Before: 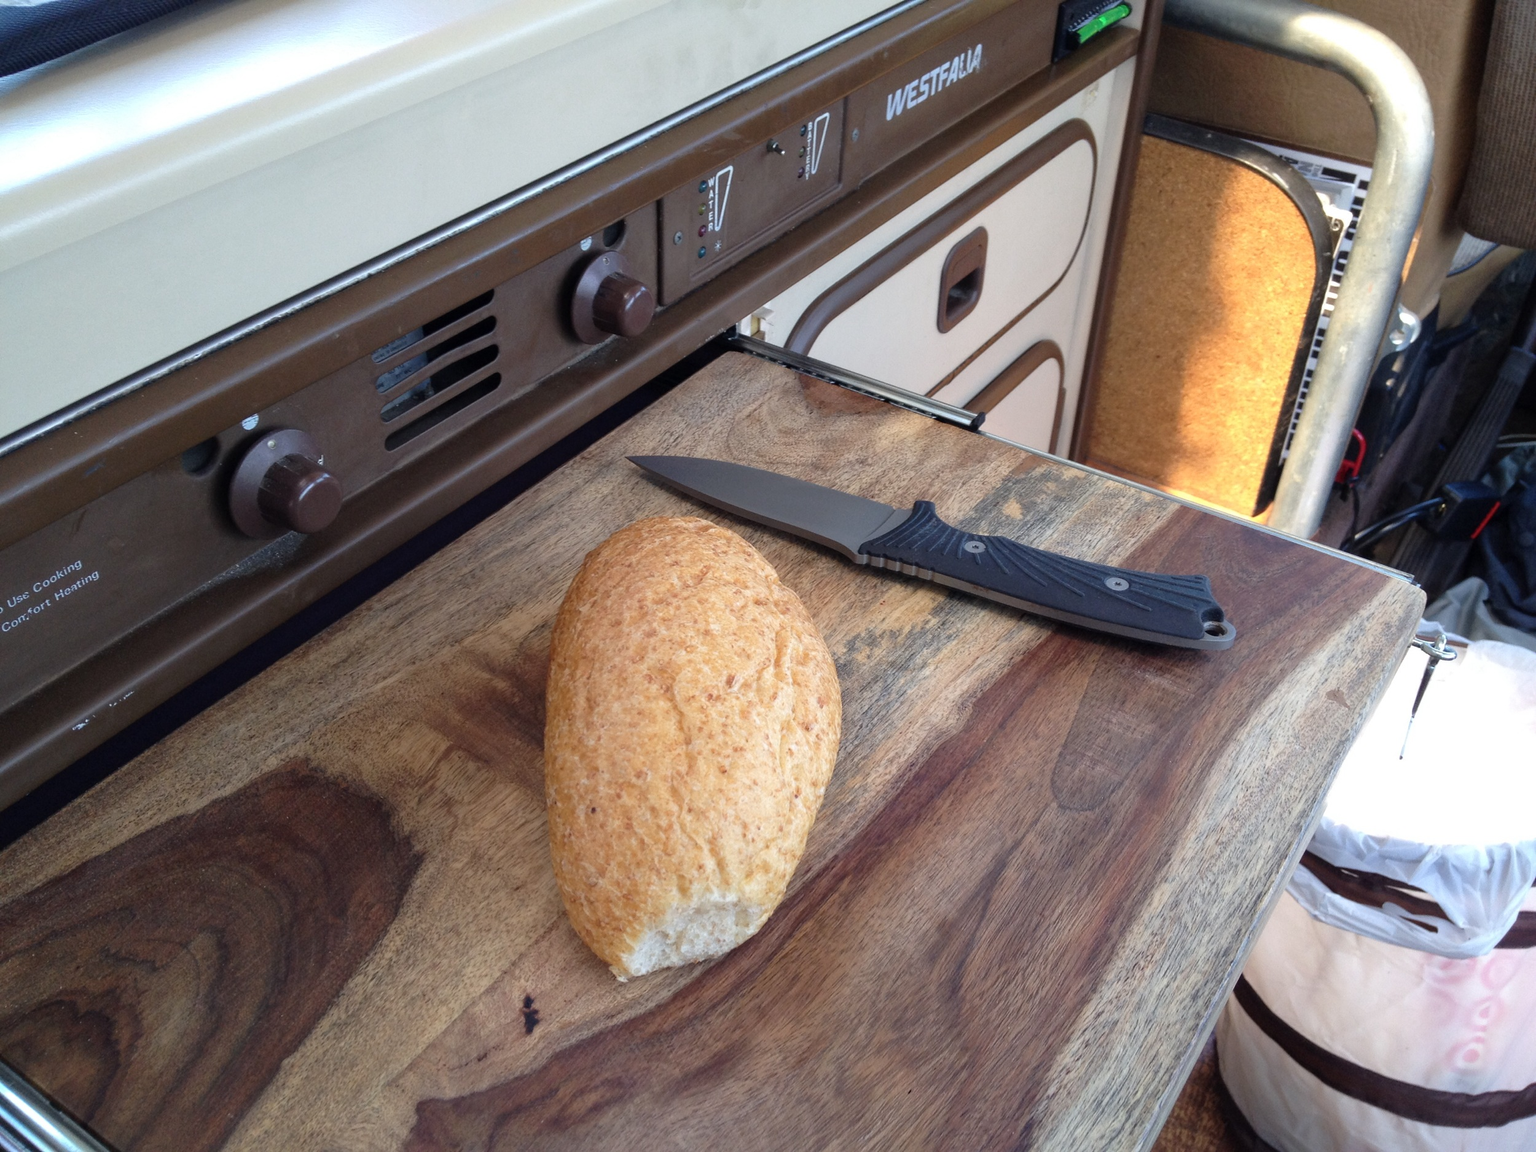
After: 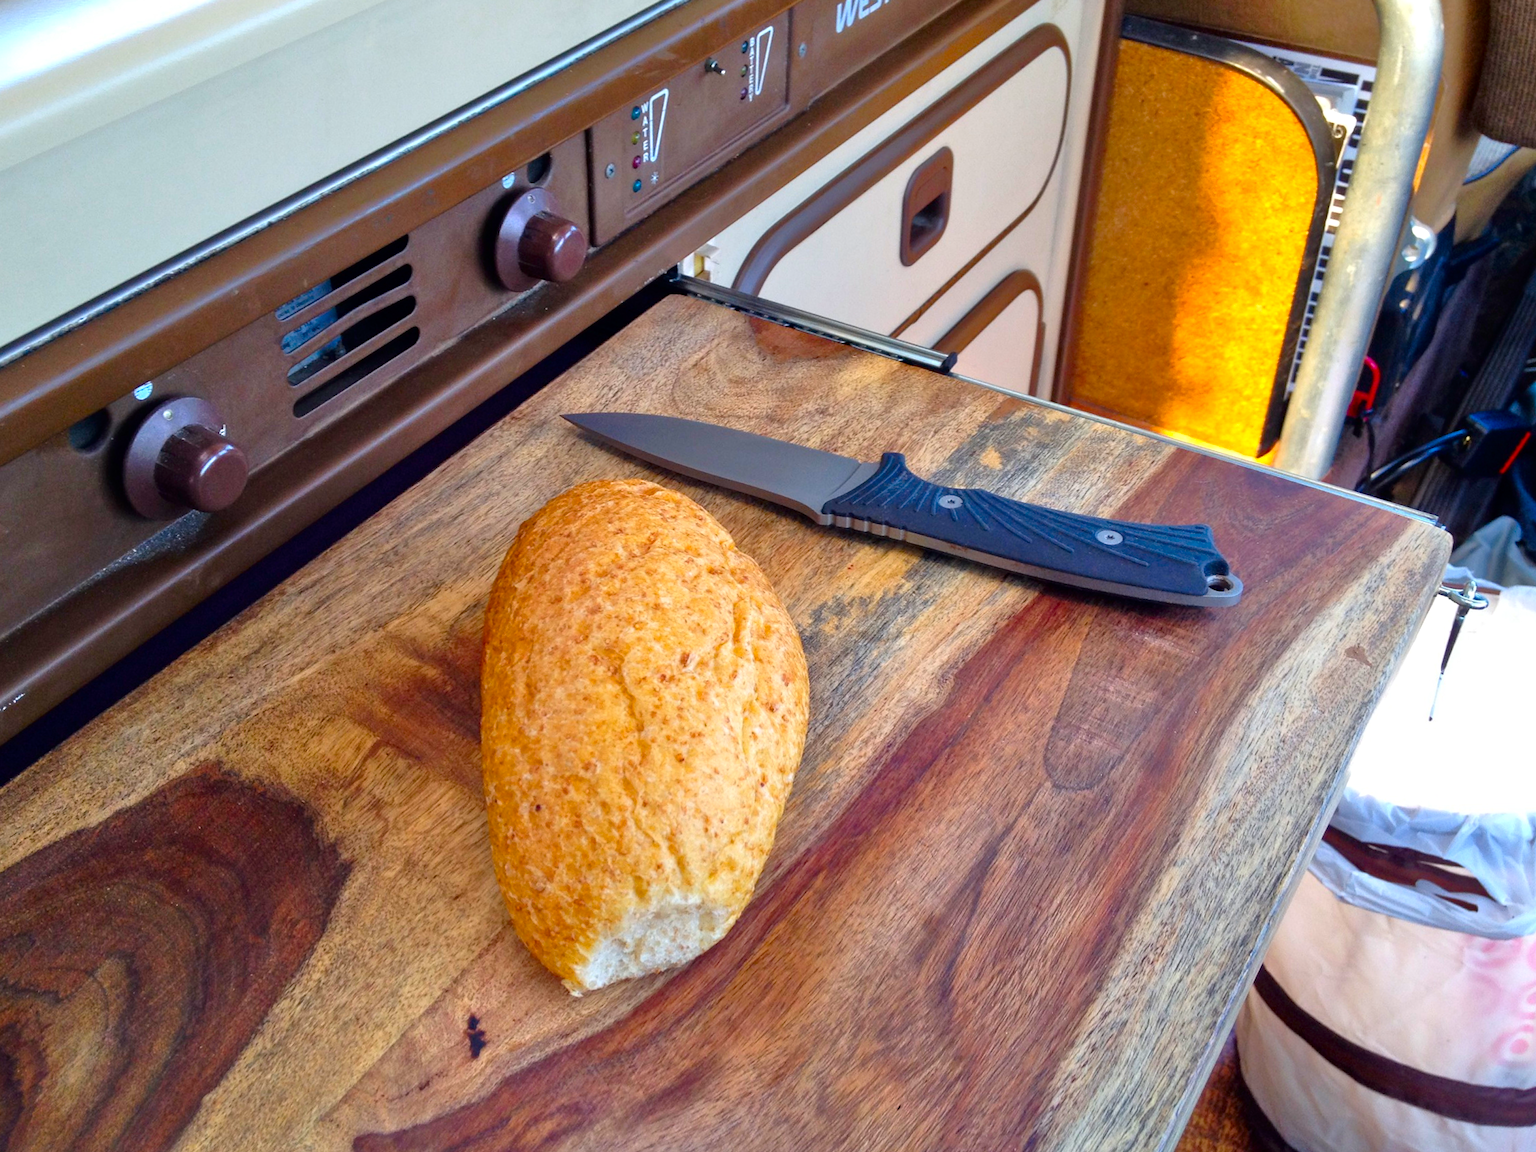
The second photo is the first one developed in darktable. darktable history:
color balance rgb: linear chroma grading › global chroma 15%, perceptual saturation grading › global saturation 30%
tone equalizer: -7 EV 0.15 EV, -6 EV 0.6 EV, -5 EV 1.15 EV, -4 EV 1.33 EV, -3 EV 1.15 EV, -2 EV 0.6 EV, -1 EV 0.15 EV, mask exposure compensation -0.5 EV
crop and rotate: angle 1.96°, left 5.673%, top 5.673%
contrast brightness saturation: contrast 0.12, brightness -0.12, saturation 0.2
